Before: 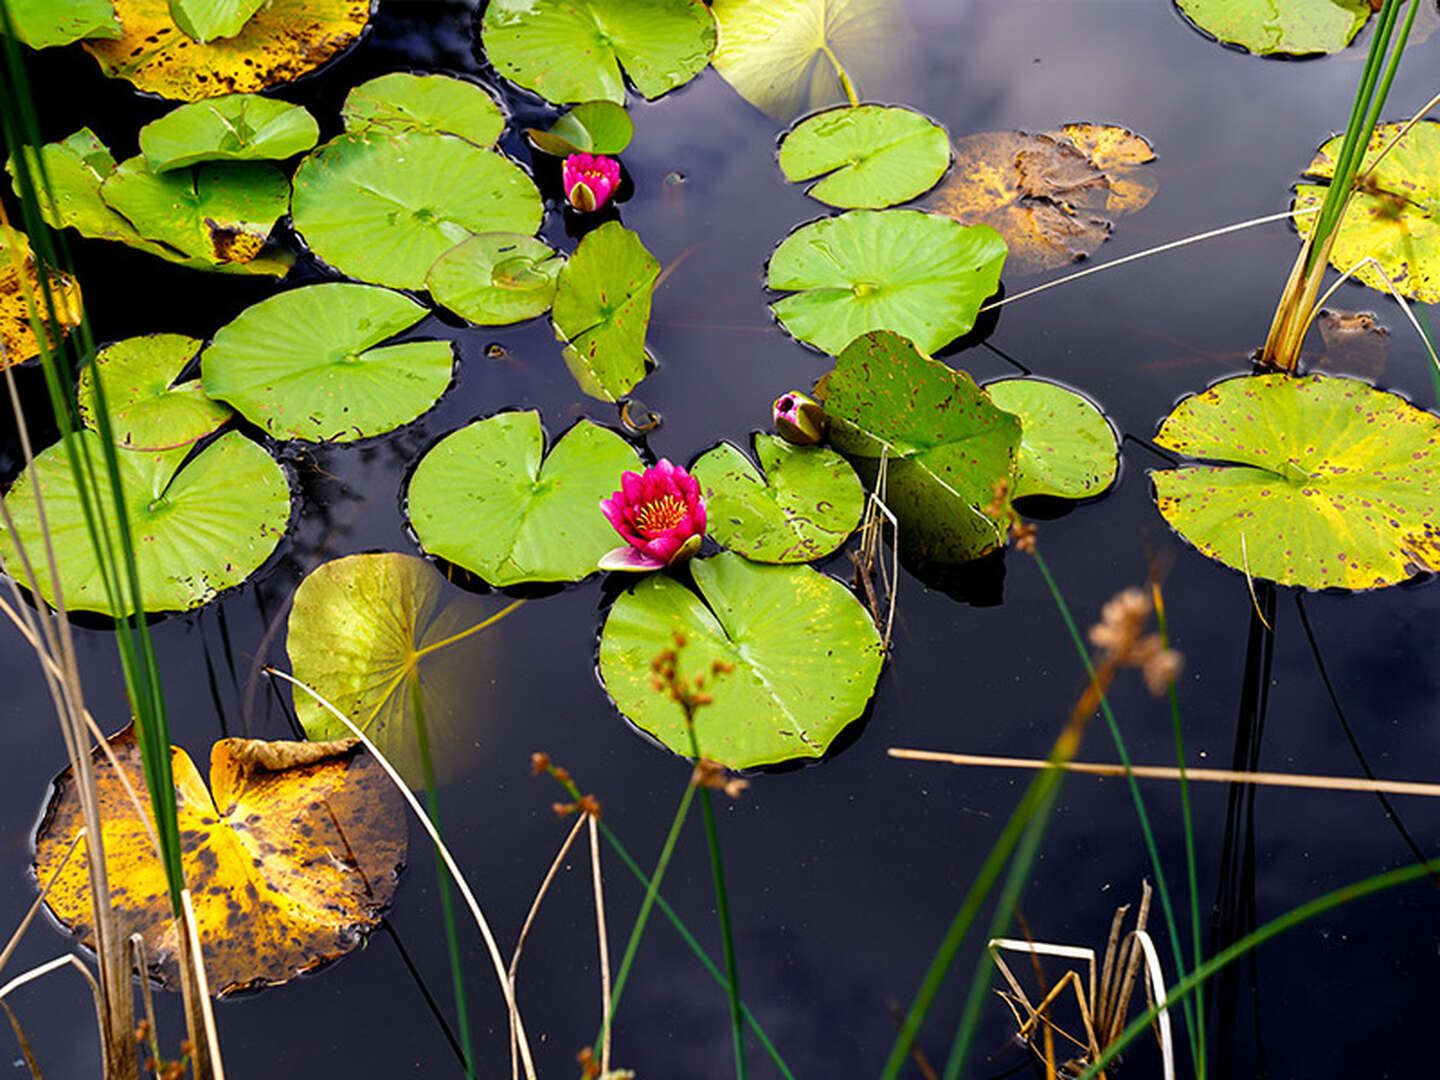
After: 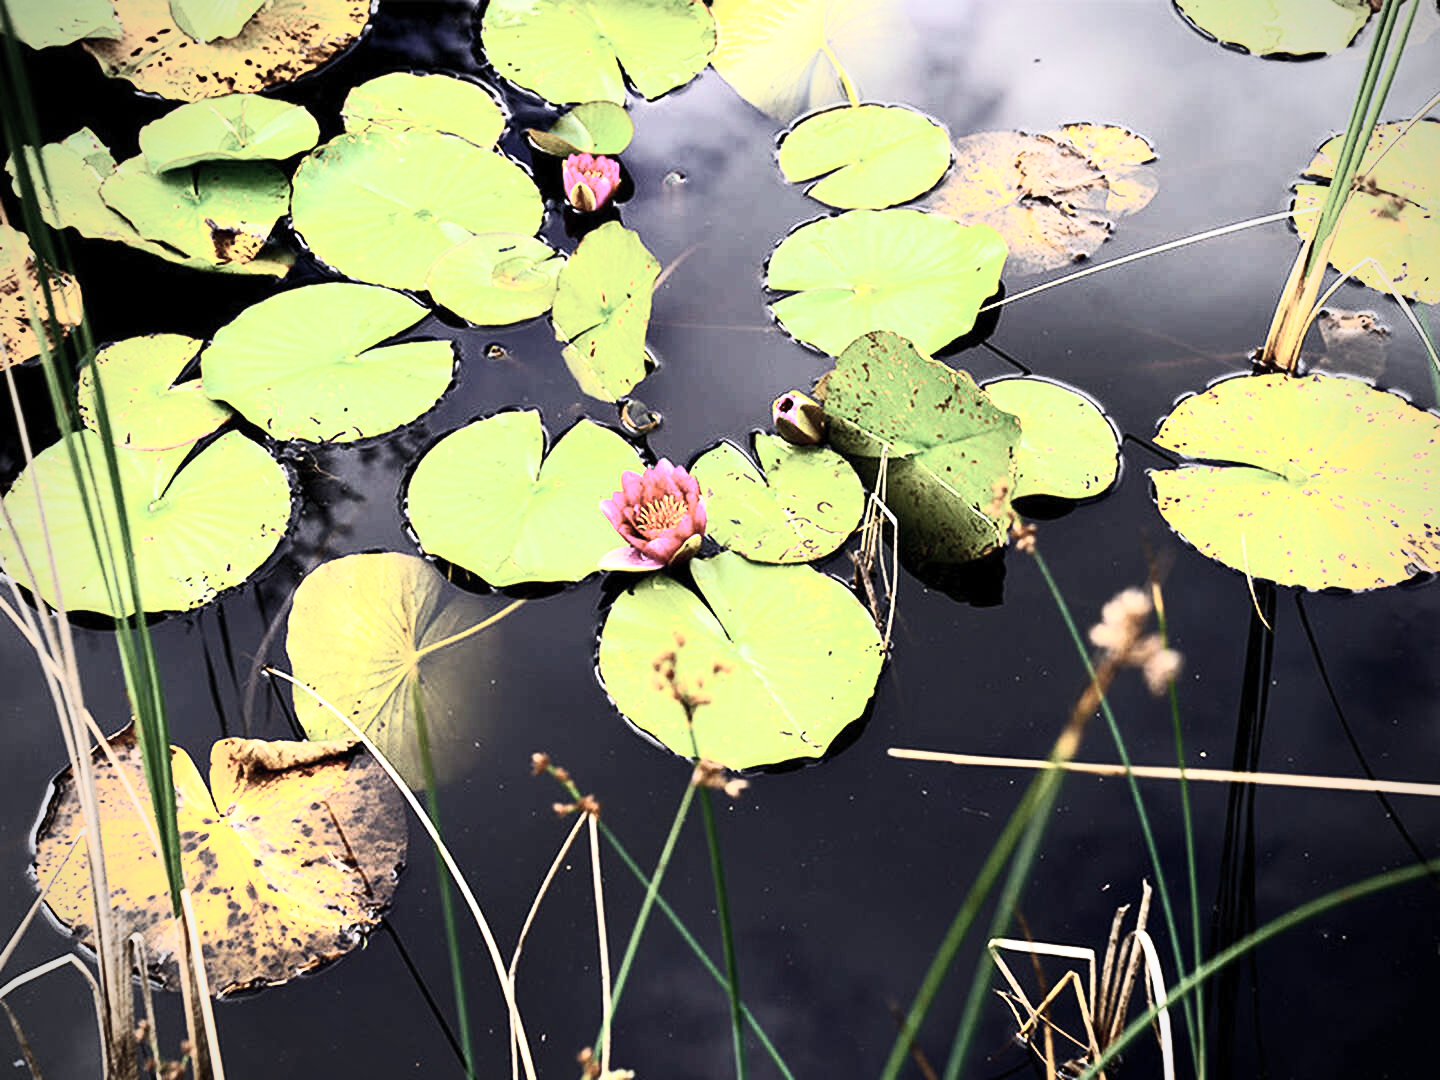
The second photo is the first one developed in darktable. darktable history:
contrast brightness saturation: contrast 0.575, brightness 0.573, saturation -0.345
tone curve: curves: ch0 [(0.021, 0) (0.104, 0.052) (0.496, 0.526) (0.737, 0.783) (1, 1)], color space Lab, independent channels, preserve colors none
vignetting: on, module defaults
exposure: exposure 0.201 EV, compensate highlight preservation false
